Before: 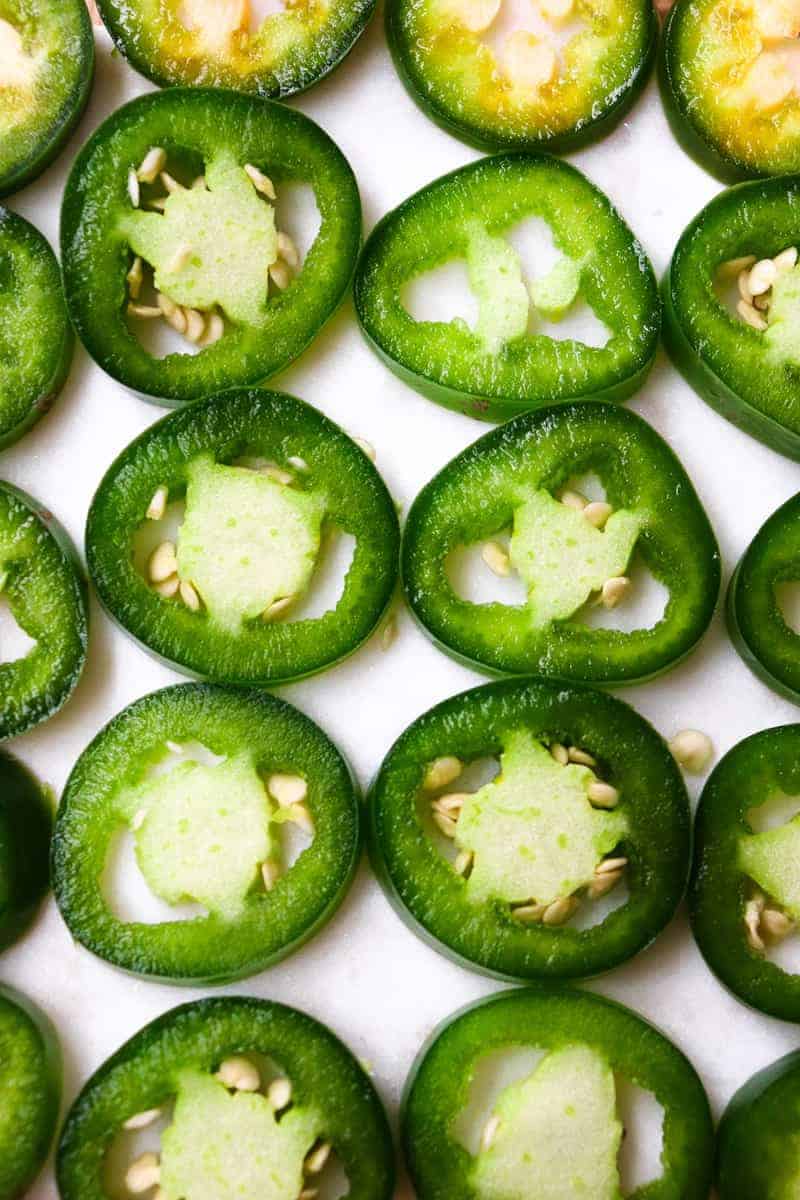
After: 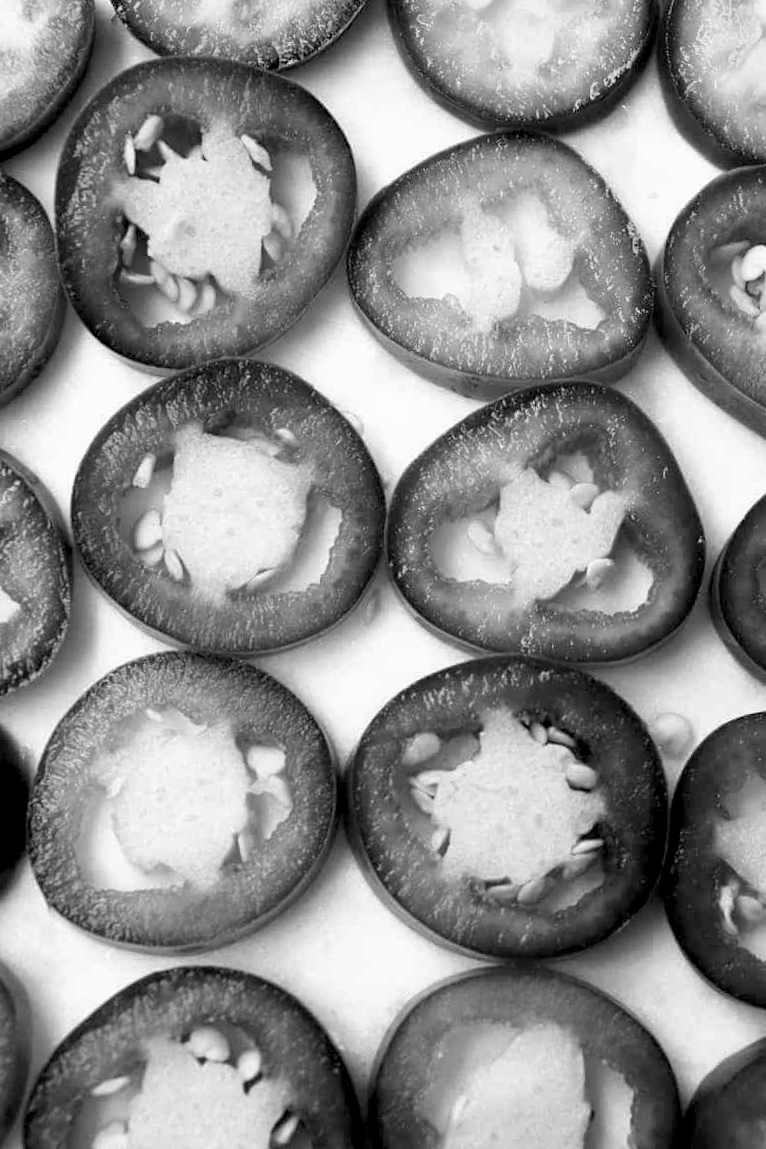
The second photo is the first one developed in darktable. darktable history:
crop and rotate: angle -1.69°
exposure: black level correction 0.012, compensate highlight preservation false
monochrome: on, module defaults
